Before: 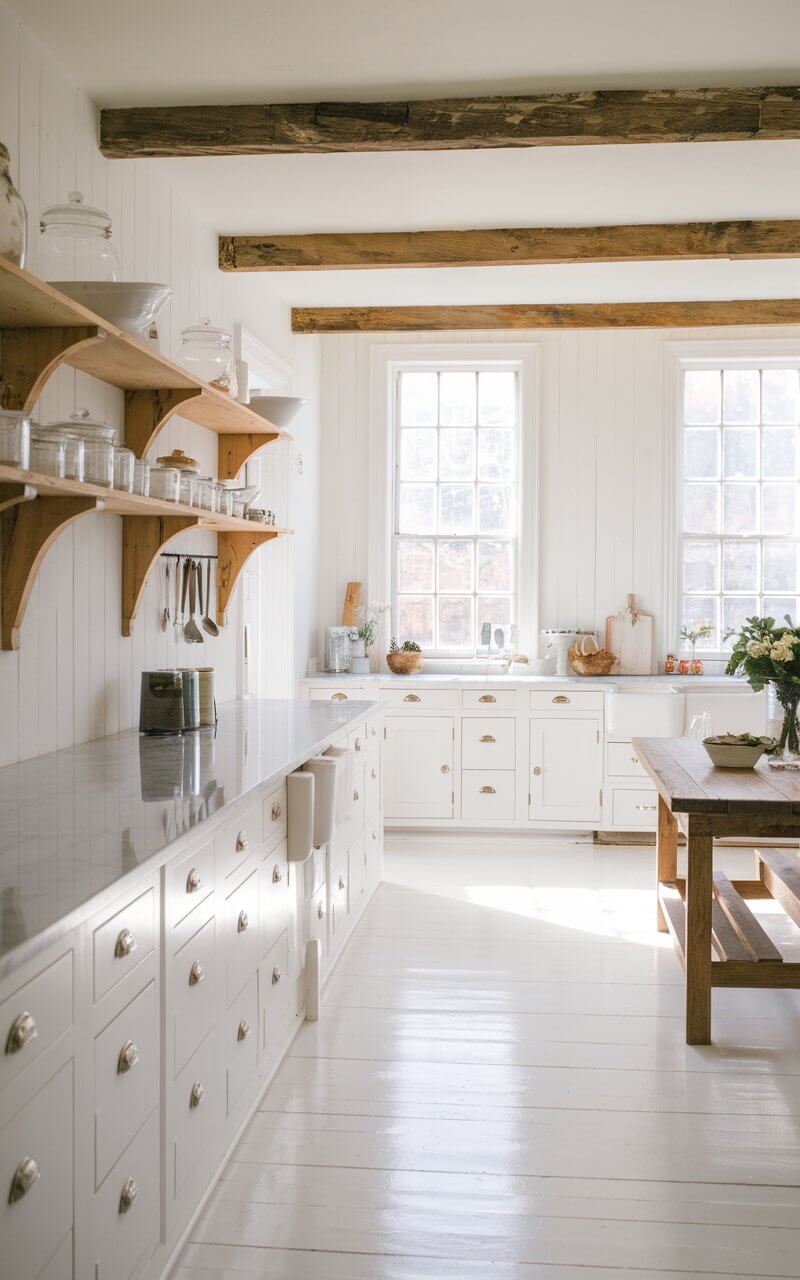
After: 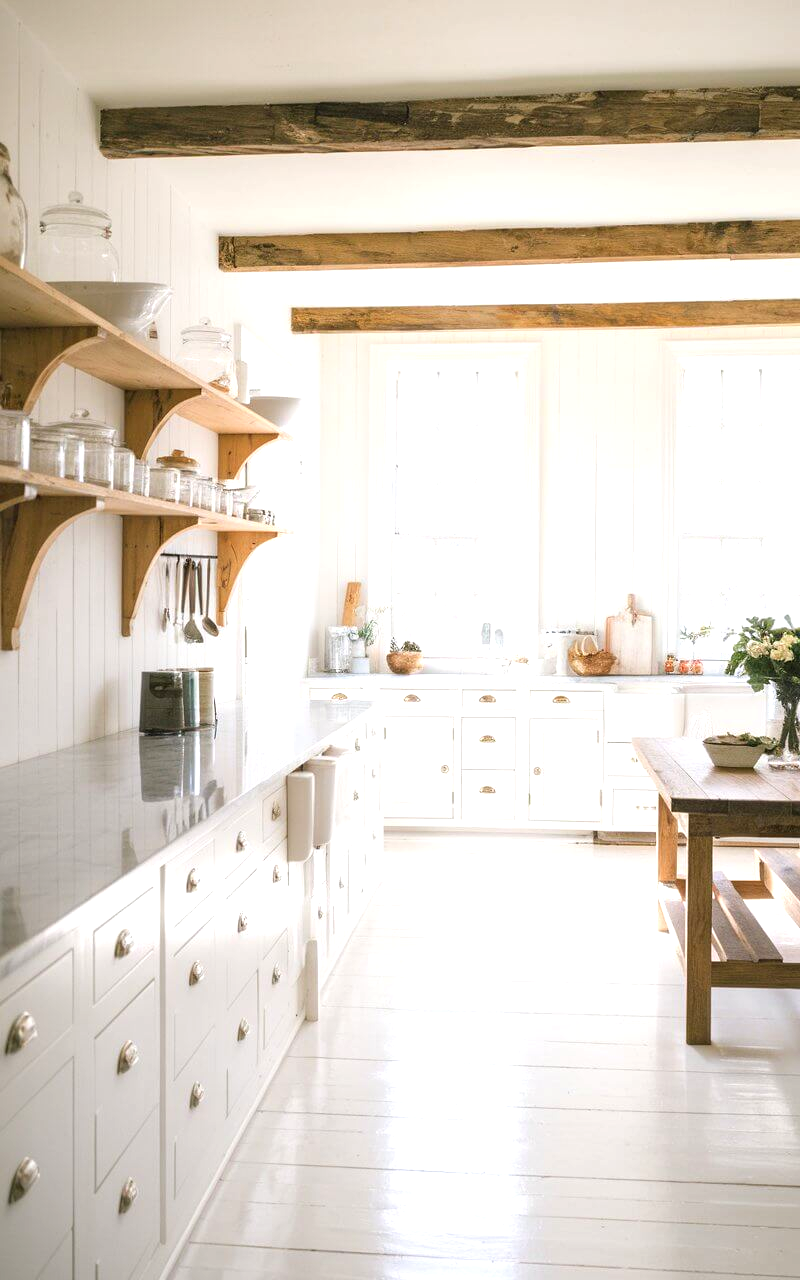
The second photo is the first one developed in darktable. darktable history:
exposure: black level correction 0, exposure 0.694 EV, compensate exposure bias true, compensate highlight preservation false
